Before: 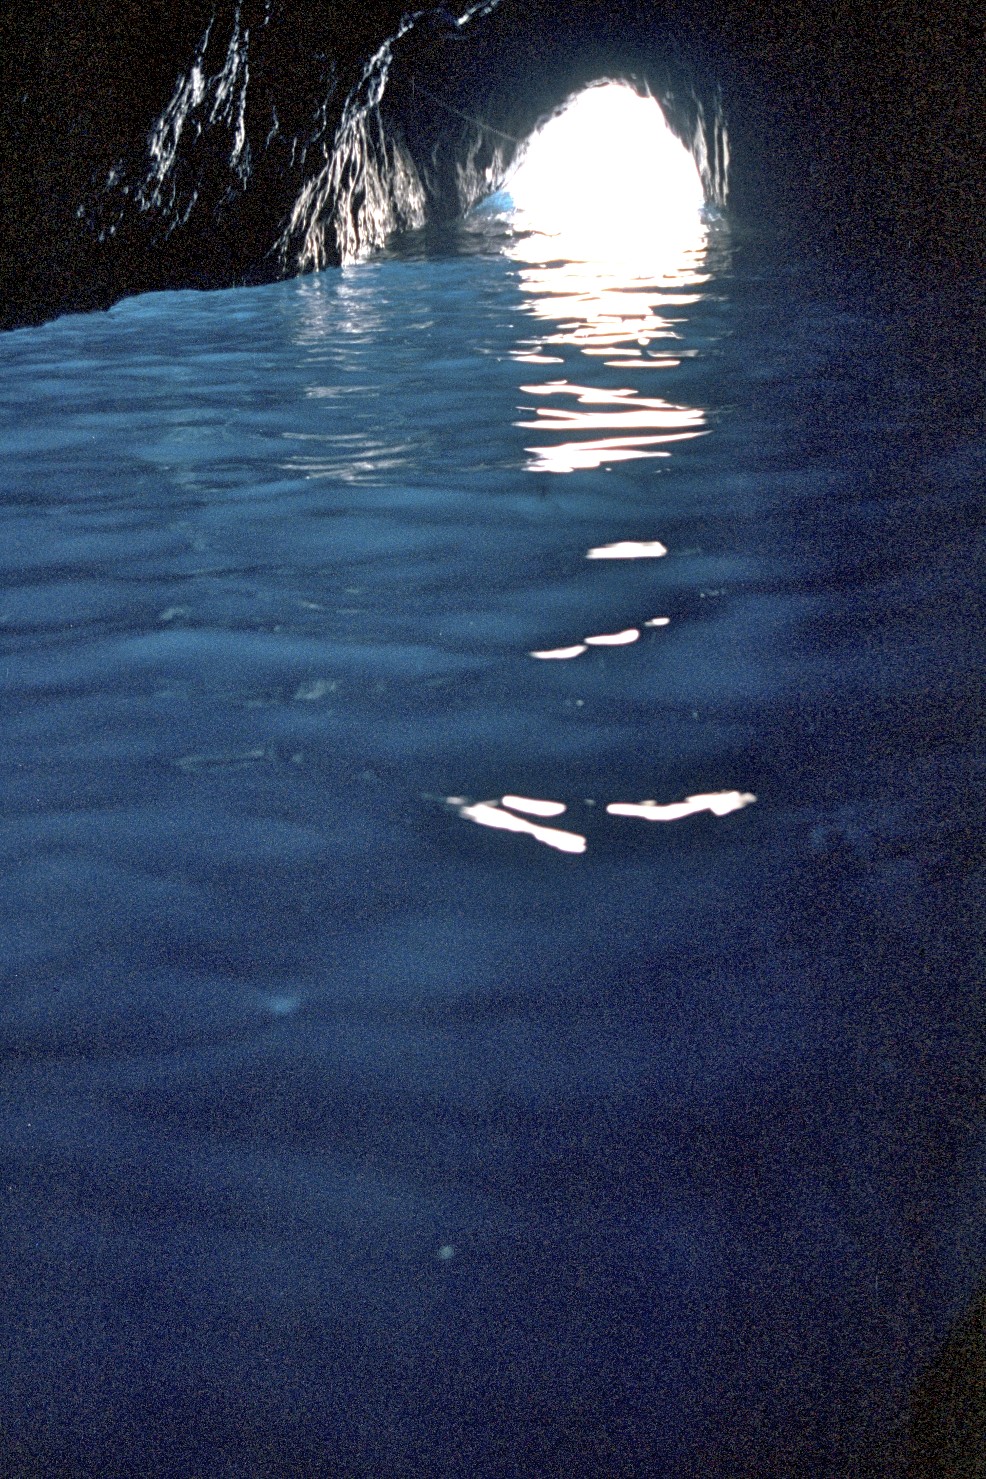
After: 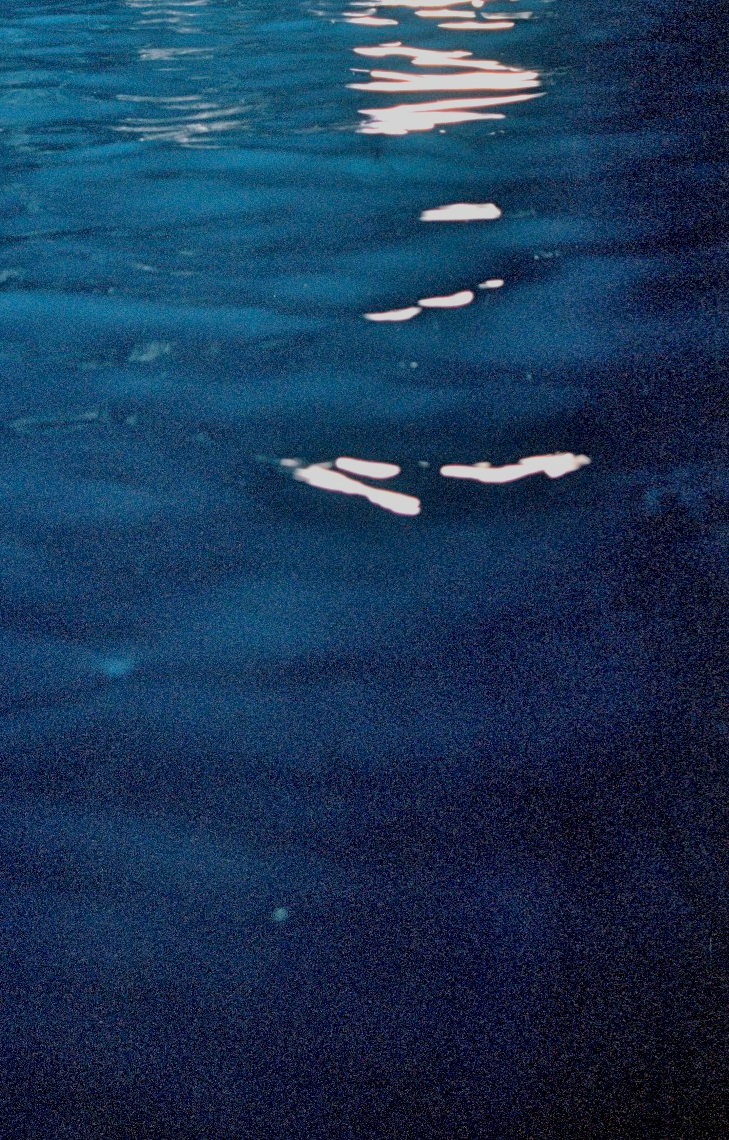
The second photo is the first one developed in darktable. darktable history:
filmic rgb: black relative exposure -7.65 EV, white relative exposure 4.56 EV, hardness 3.61, color science v6 (2022)
crop: left 16.871%, top 22.857%, right 9.116%
